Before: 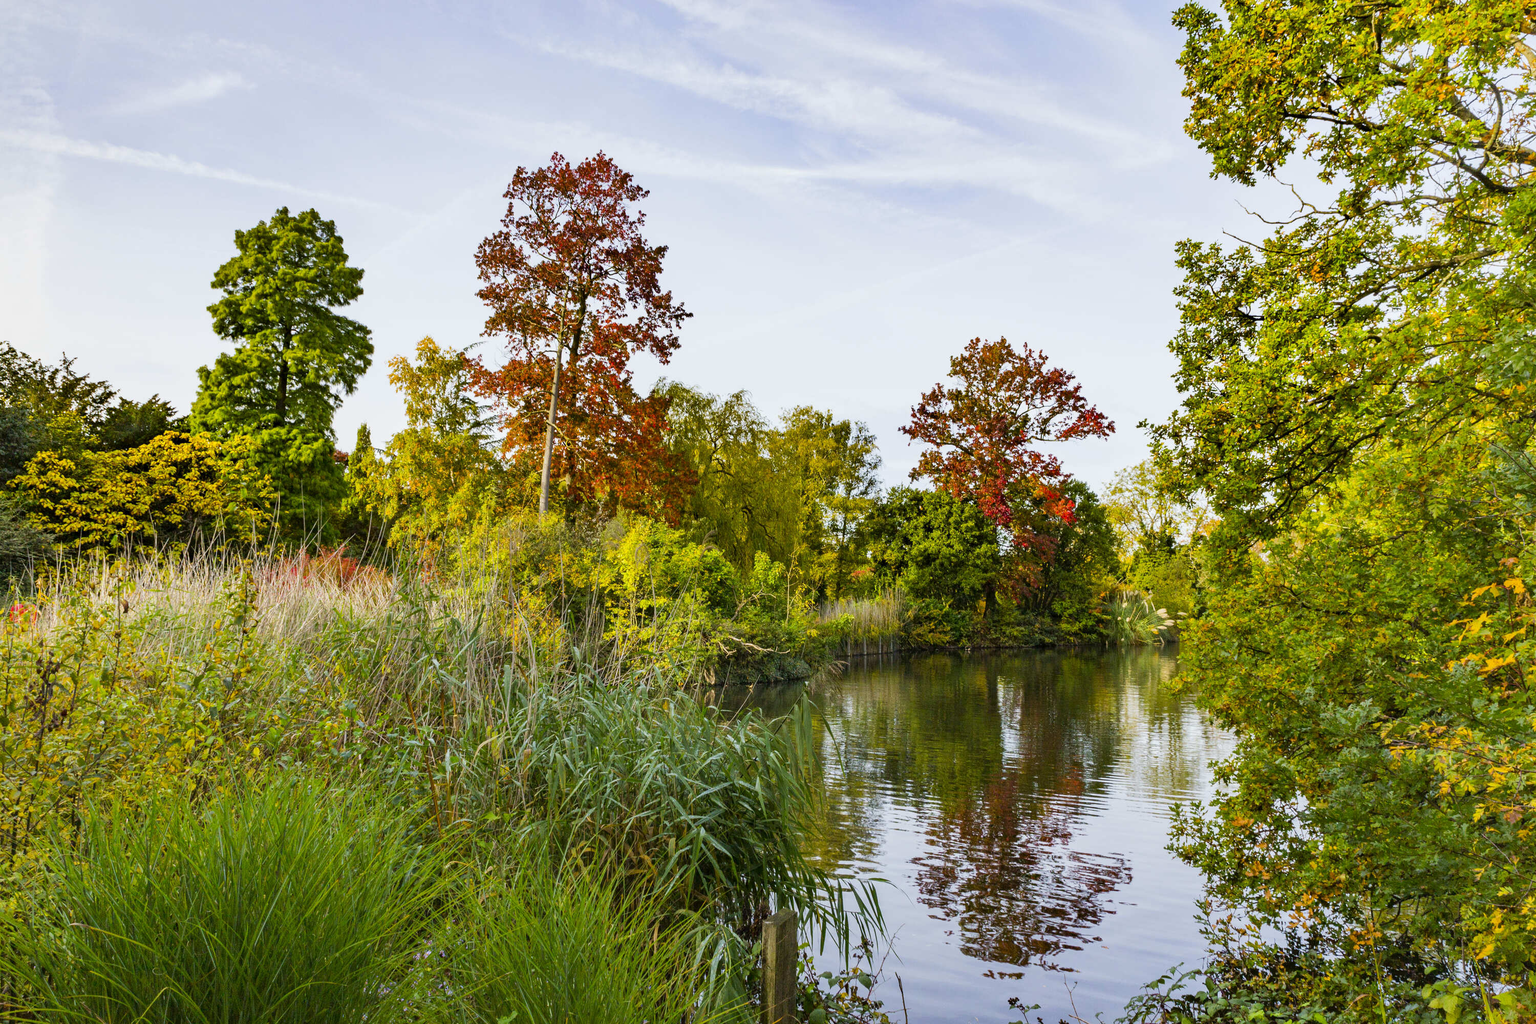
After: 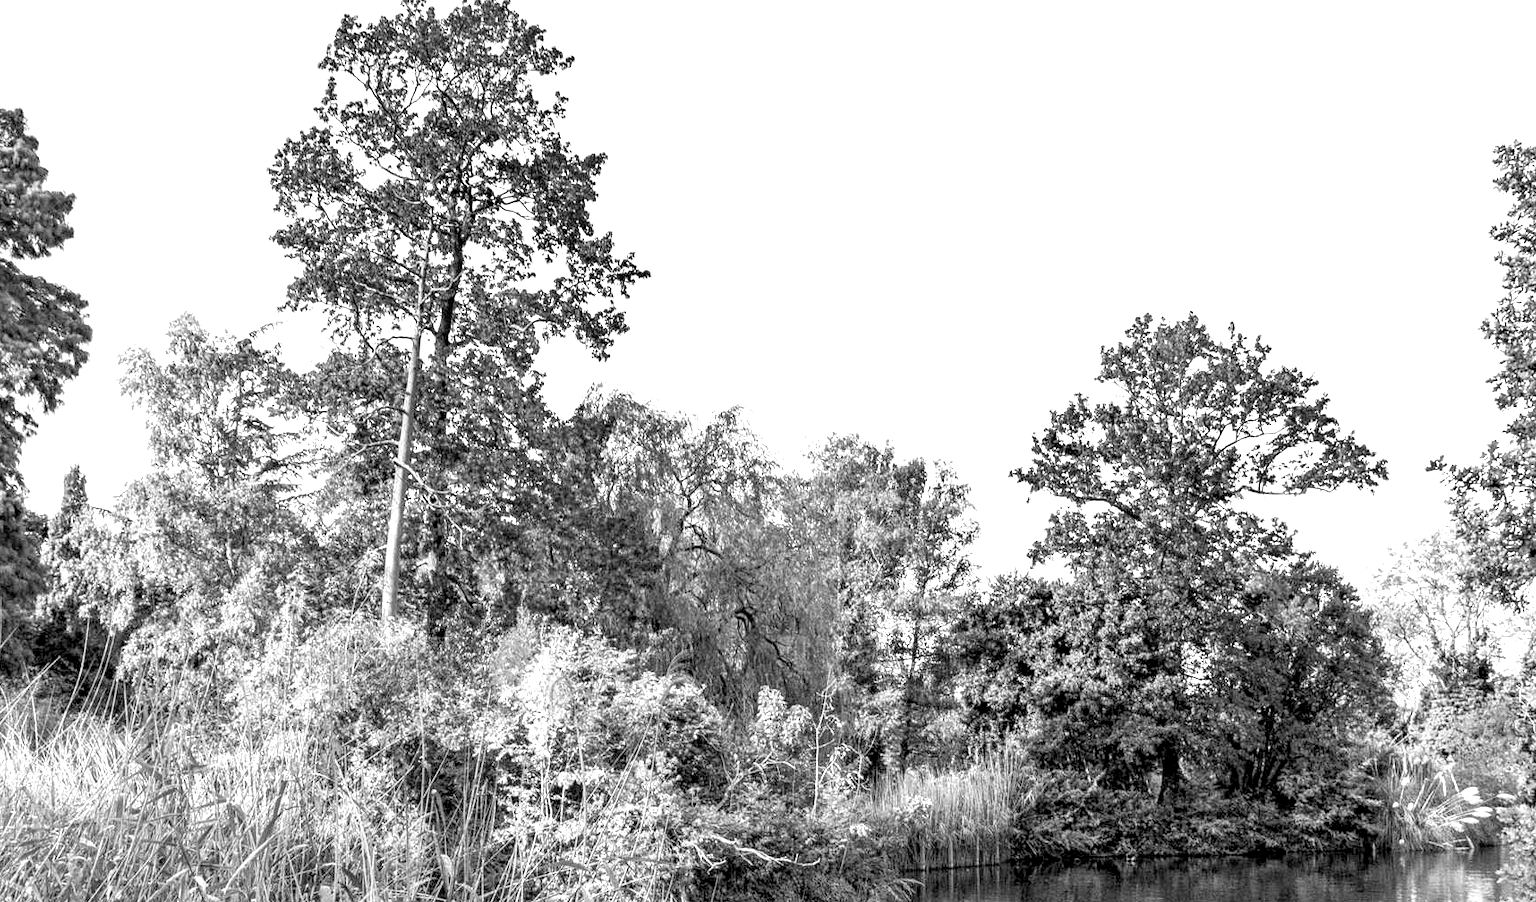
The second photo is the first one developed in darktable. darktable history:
local contrast: detail 130%
monochrome: a 30.25, b 92.03
crop: left 20.932%, top 15.471%, right 21.848%, bottom 34.081%
contrast equalizer: y [[0.5, 0.488, 0.462, 0.461, 0.491, 0.5], [0.5 ×6], [0.5 ×6], [0 ×6], [0 ×6]]
exposure: black level correction 0.01, exposure 1 EV, compensate highlight preservation false
